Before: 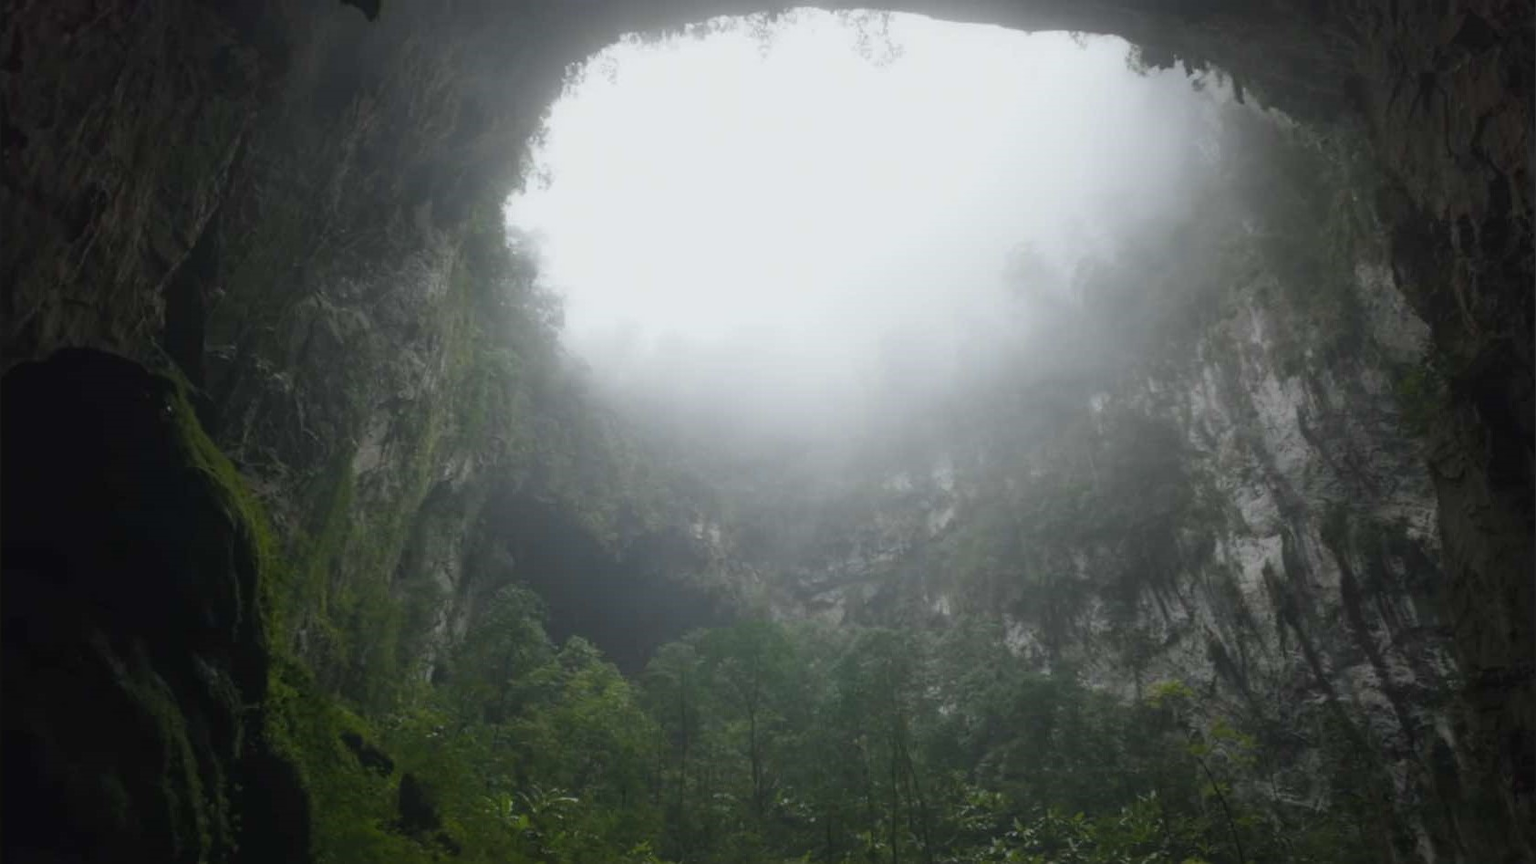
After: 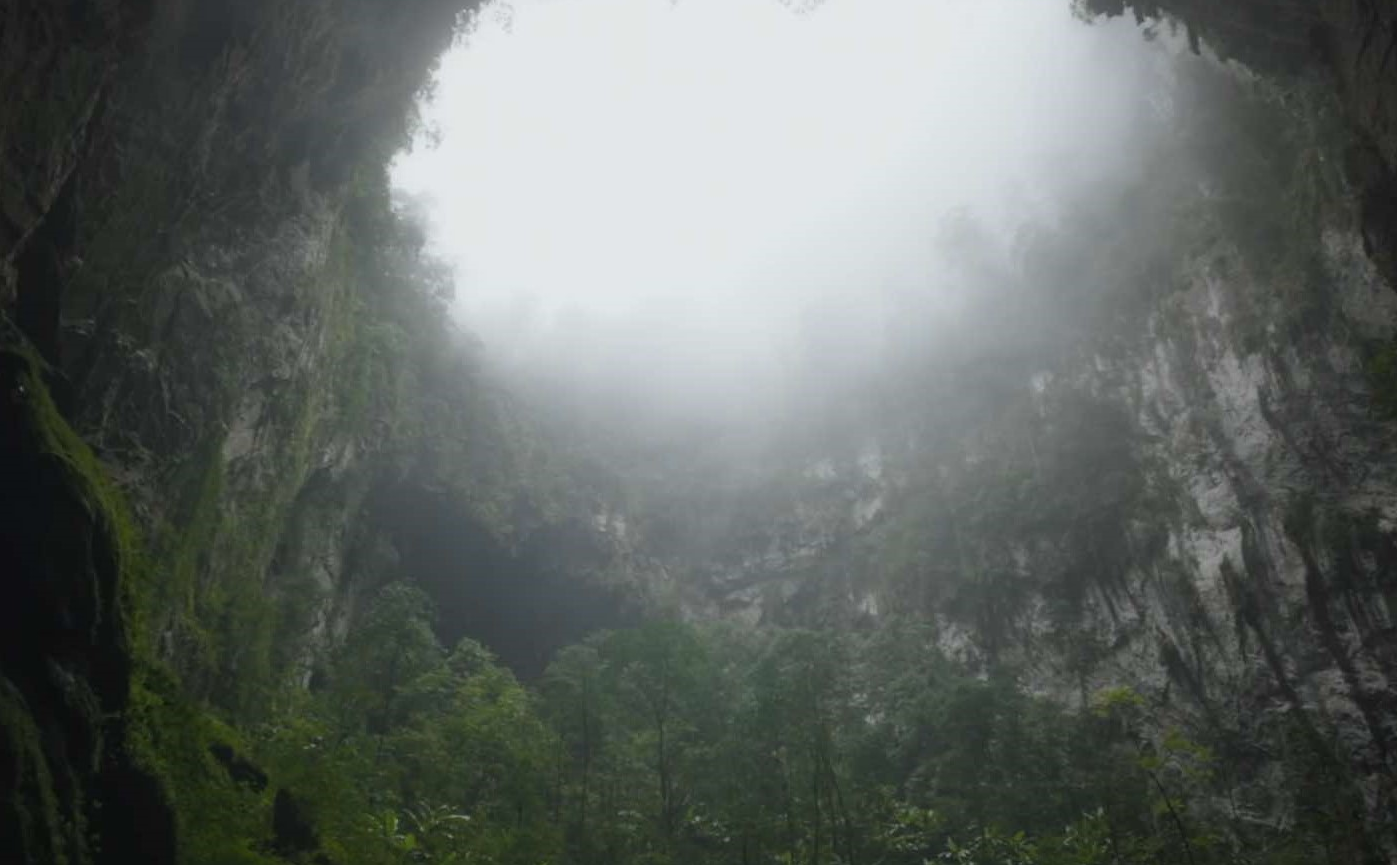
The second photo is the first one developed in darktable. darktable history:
crop: left 9.79%, top 6.236%, right 7.207%, bottom 2.408%
